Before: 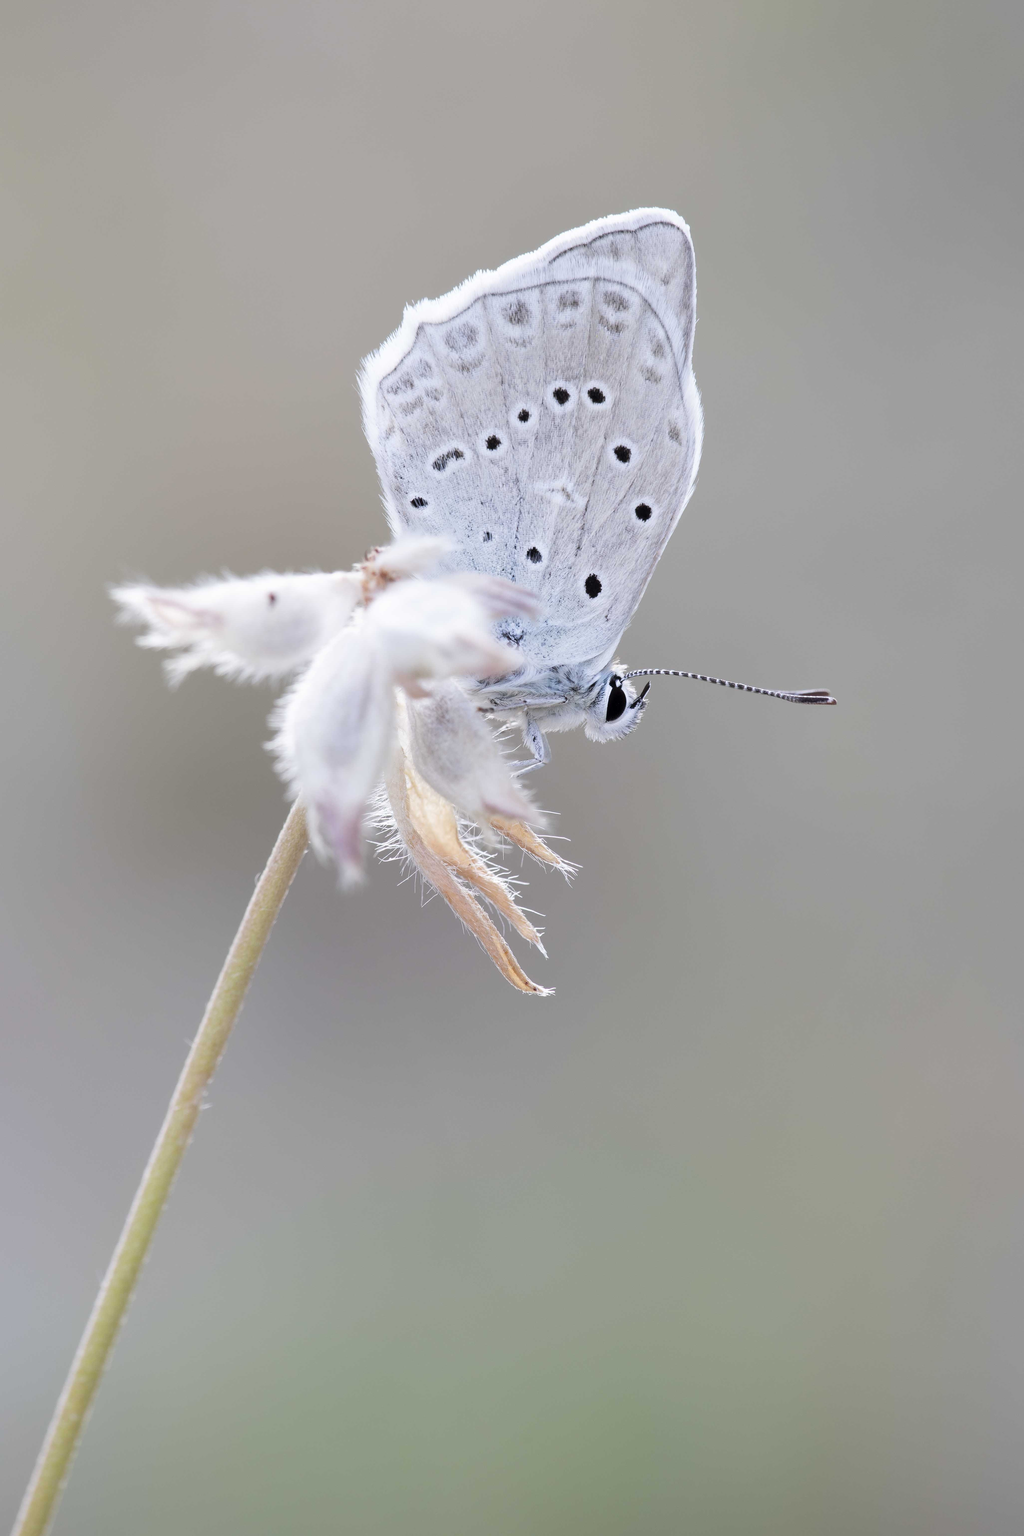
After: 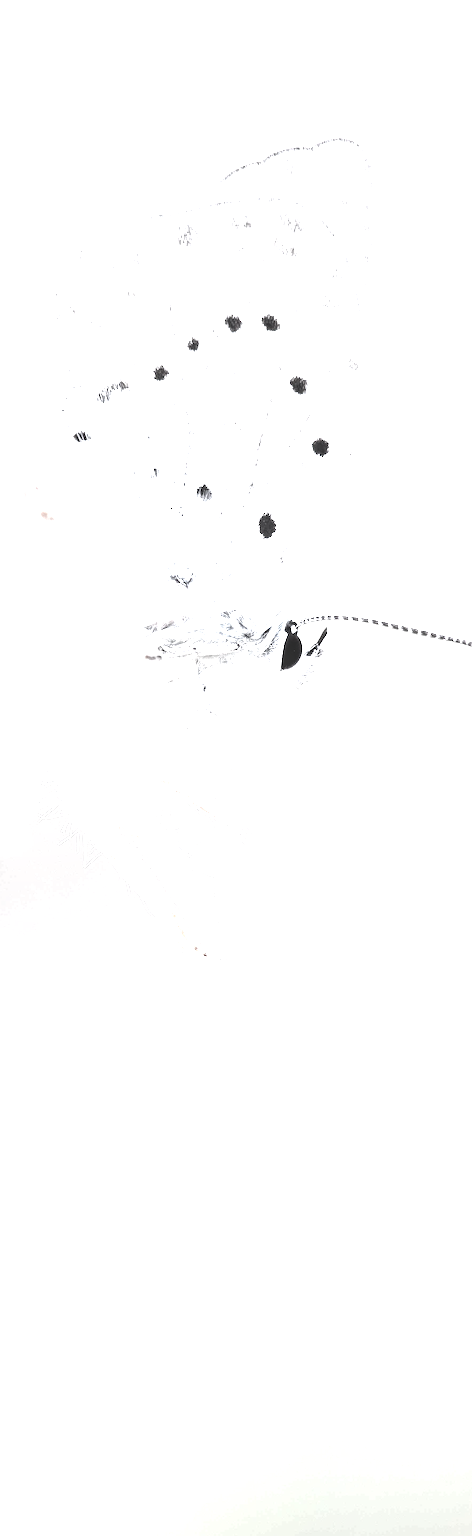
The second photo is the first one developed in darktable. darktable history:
exposure: black level correction 0, exposure 2 EV, compensate highlight preservation false
crop: left 33.452%, top 6.025%, right 23.155%
local contrast: detail 130%
color correction: saturation 0.2
